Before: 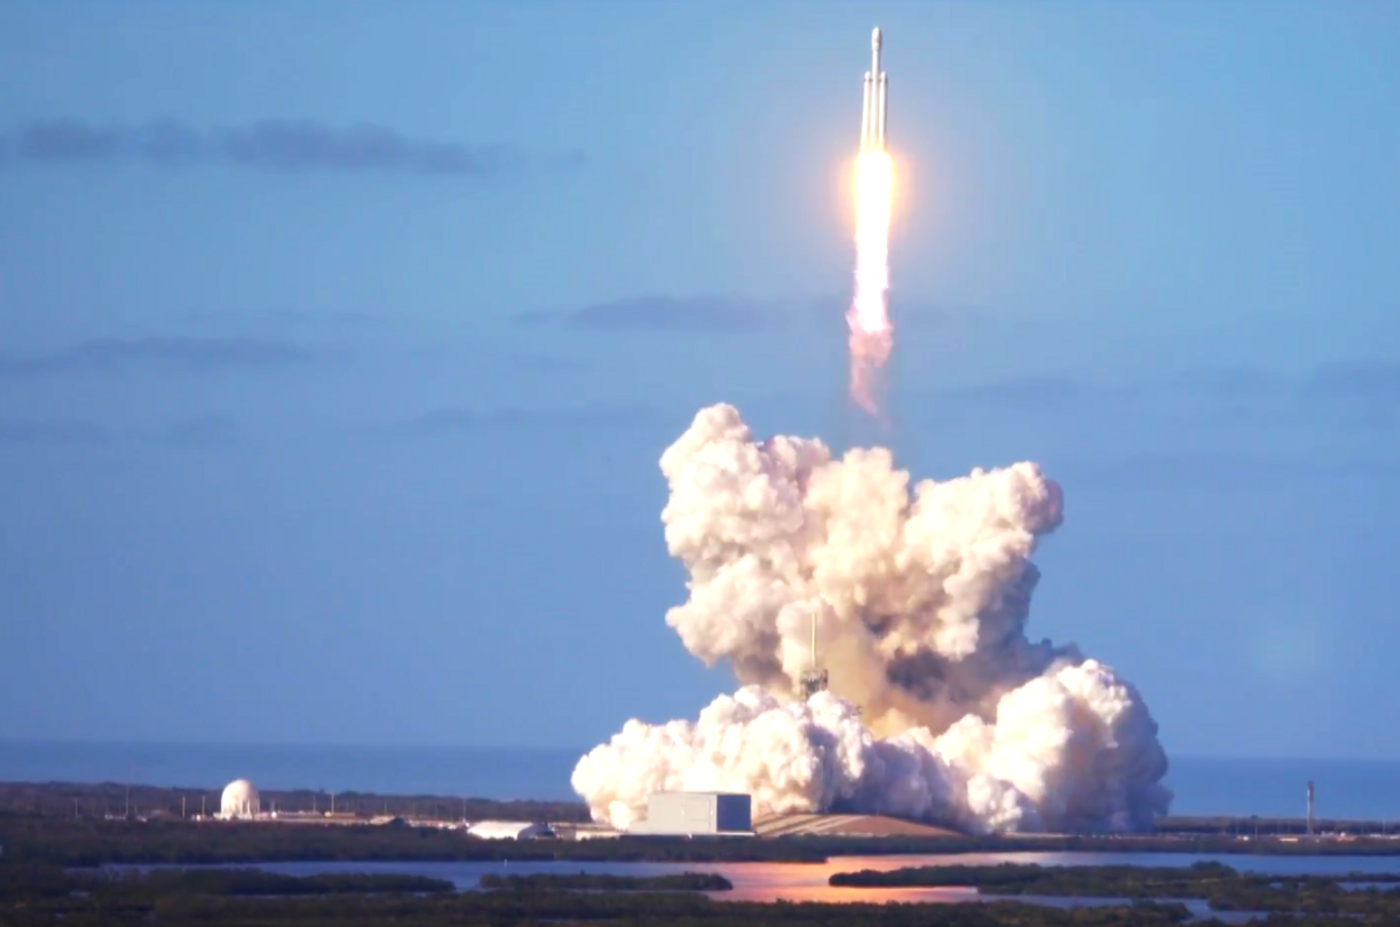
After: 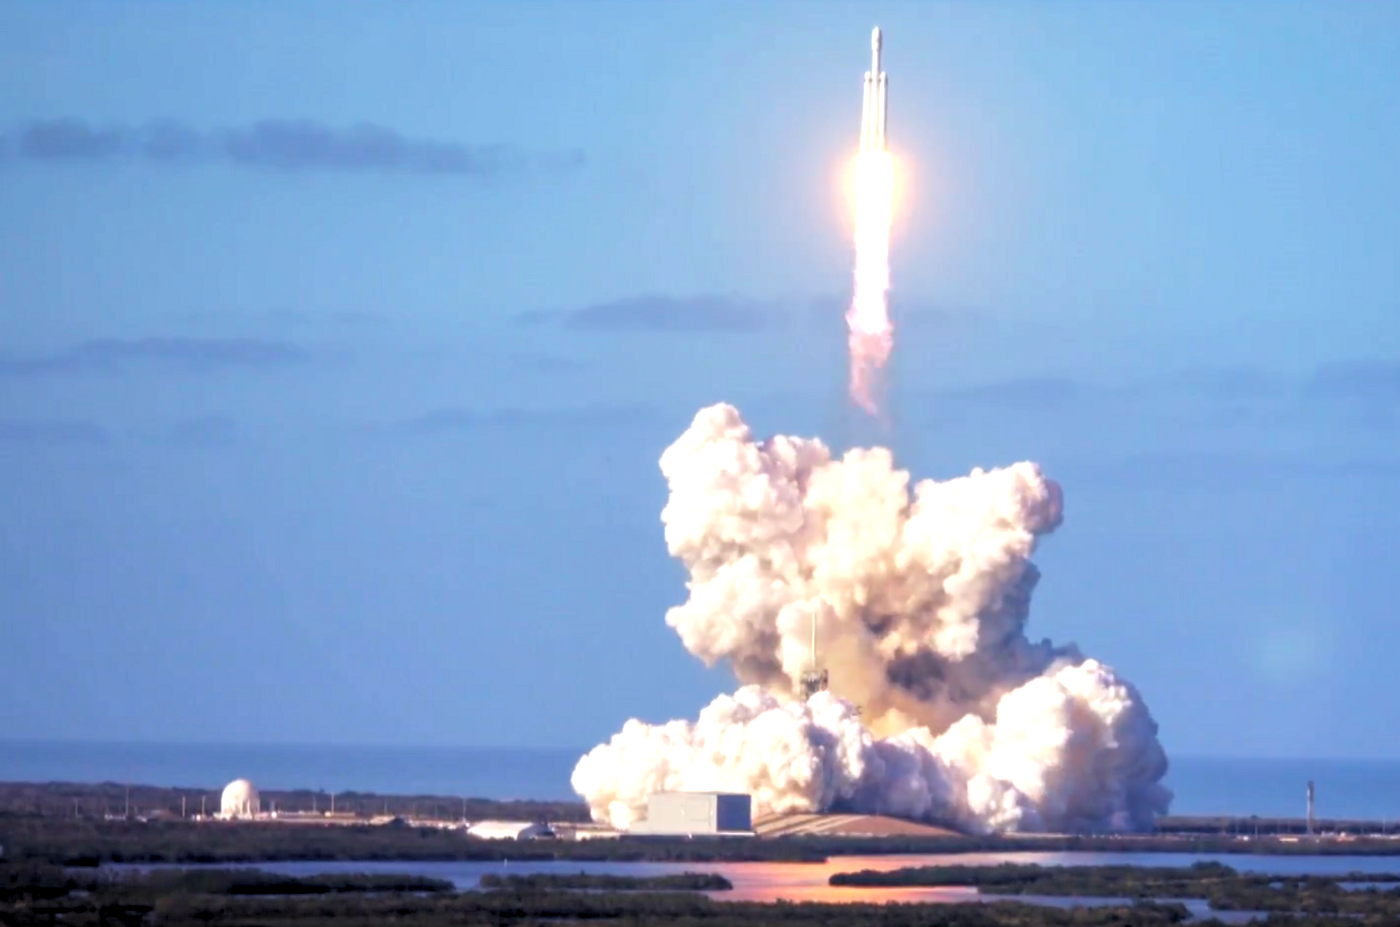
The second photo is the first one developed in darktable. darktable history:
rgb levels: levels [[0.013, 0.434, 0.89], [0, 0.5, 1], [0, 0.5, 1]]
local contrast: on, module defaults
